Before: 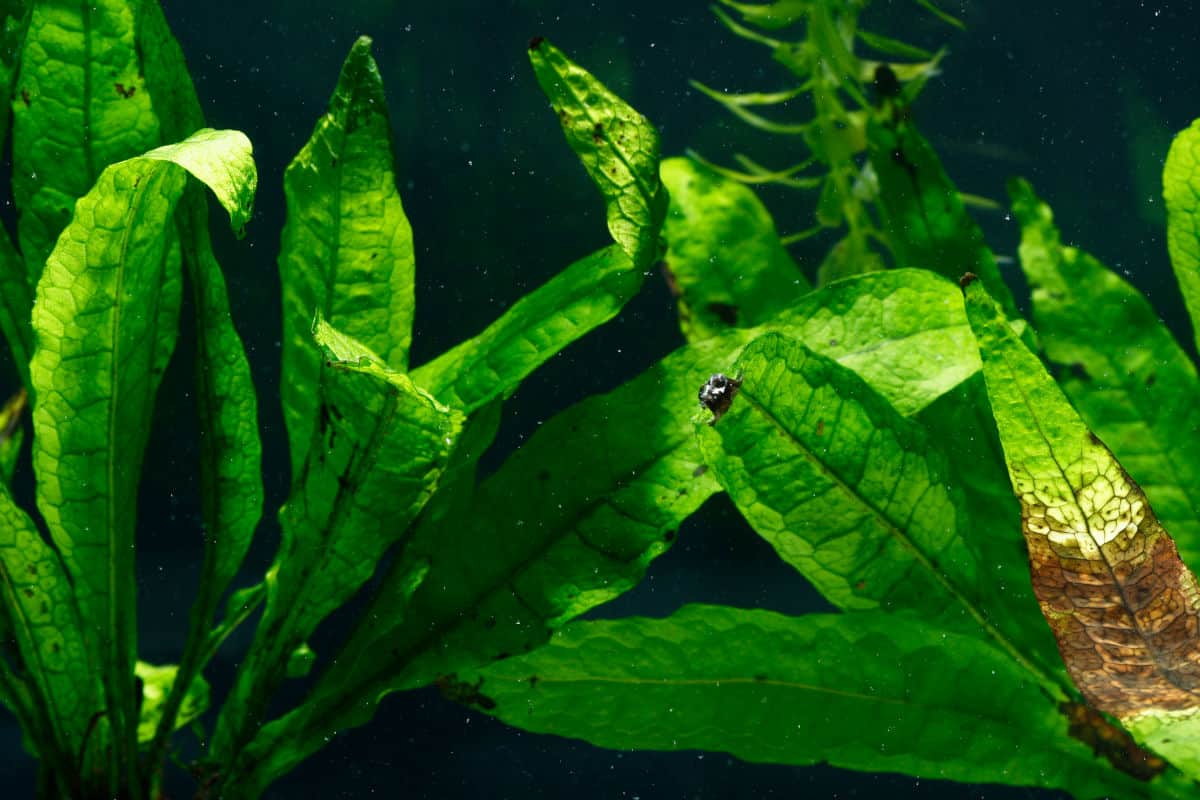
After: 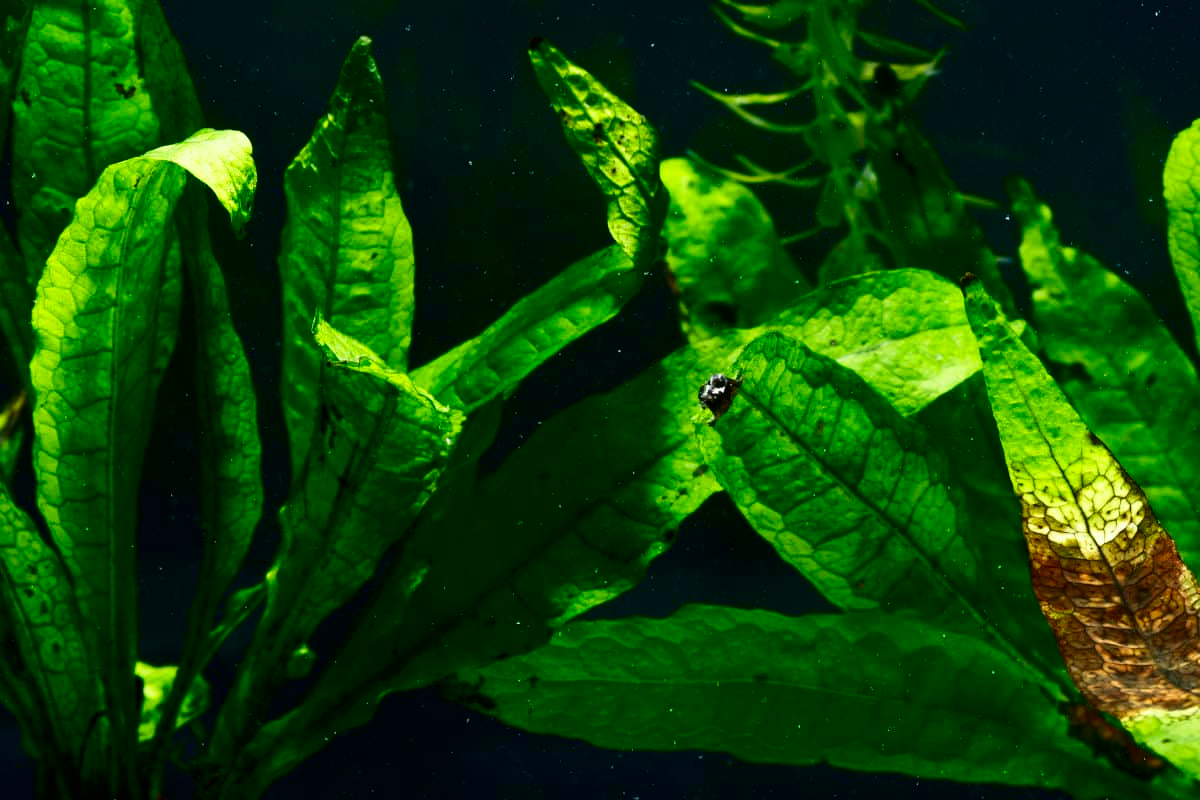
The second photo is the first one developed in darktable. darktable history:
contrast brightness saturation: contrast 0.213, brightness -0.113, saturation 0.213
